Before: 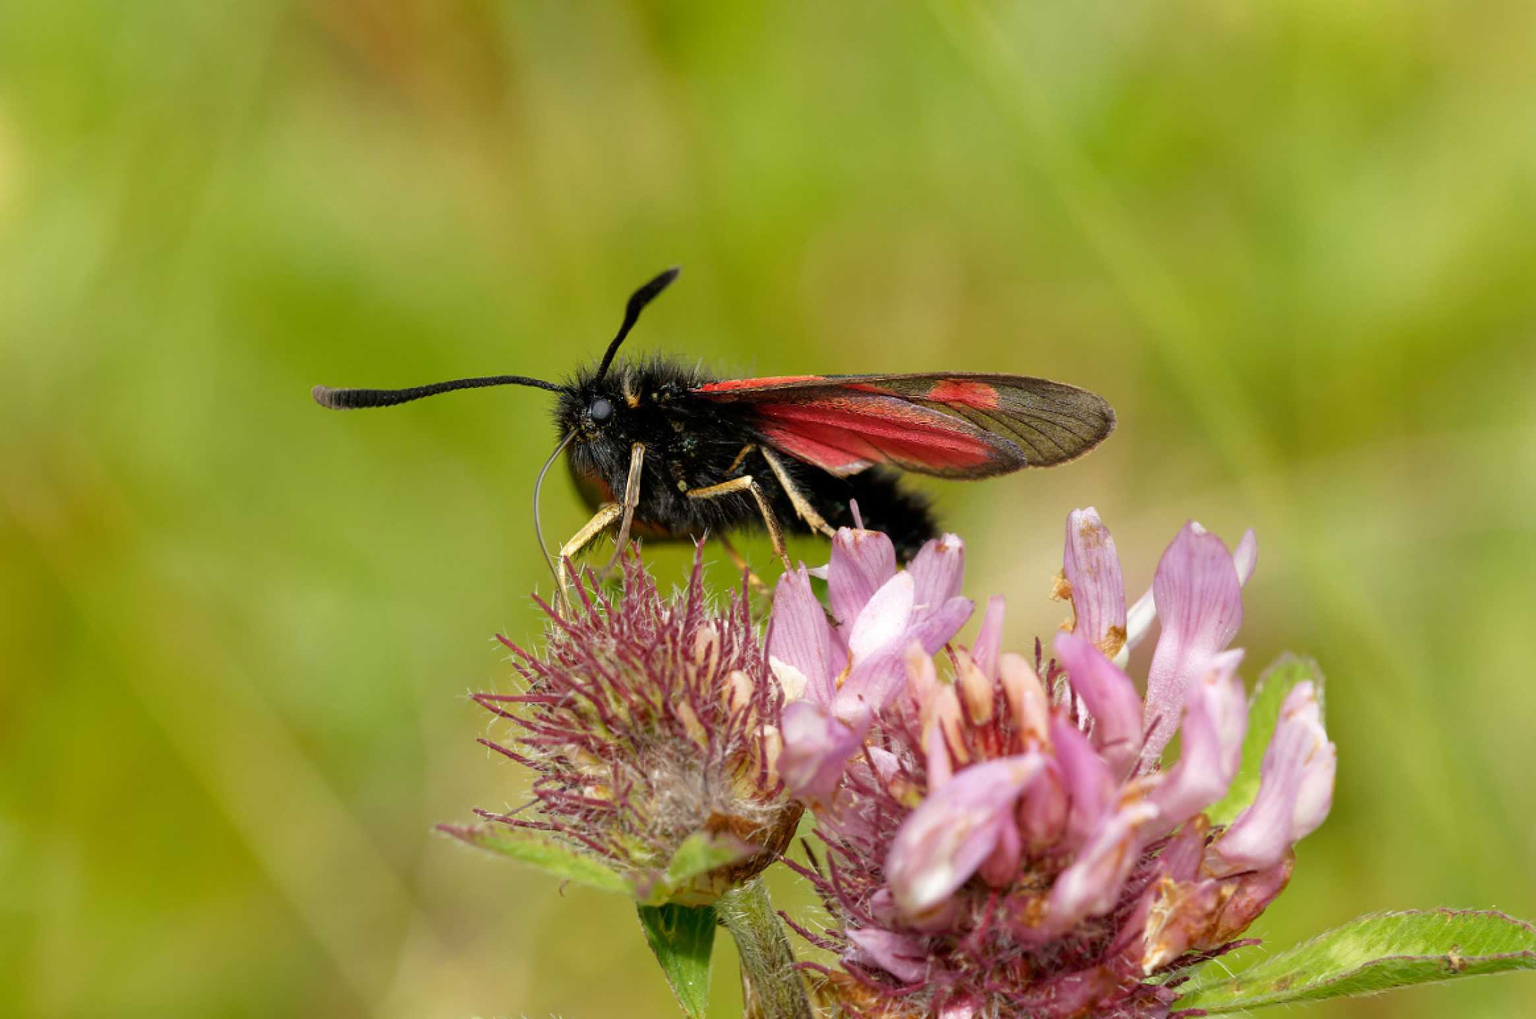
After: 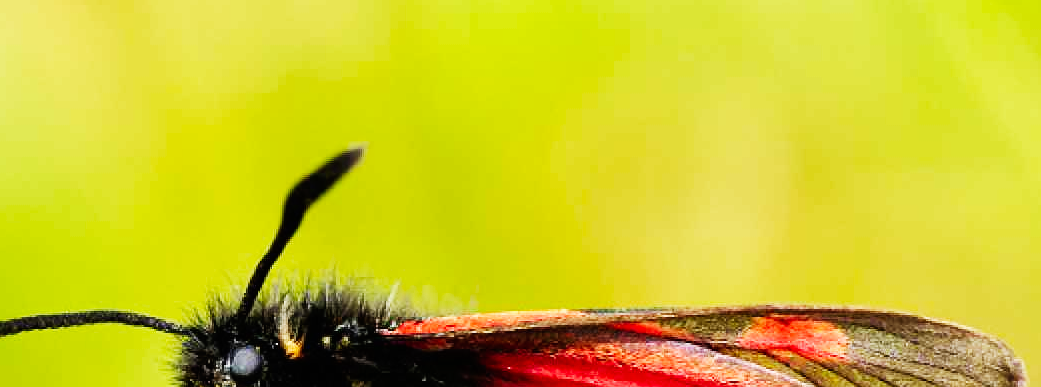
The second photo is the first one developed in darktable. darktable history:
base curve: curves: ch0 [(0, 0) (0.007, 0.004) (0.027, 0.03) (0.046, 0.07) (0.207, 0.54) (0.442, 0.872) (0.673, 0.972) (1, 1)], preserve colors none
crop: left 28.64%, top 16.832%, right 26.637%, bottom 58.055%
white balance: emerald 1
